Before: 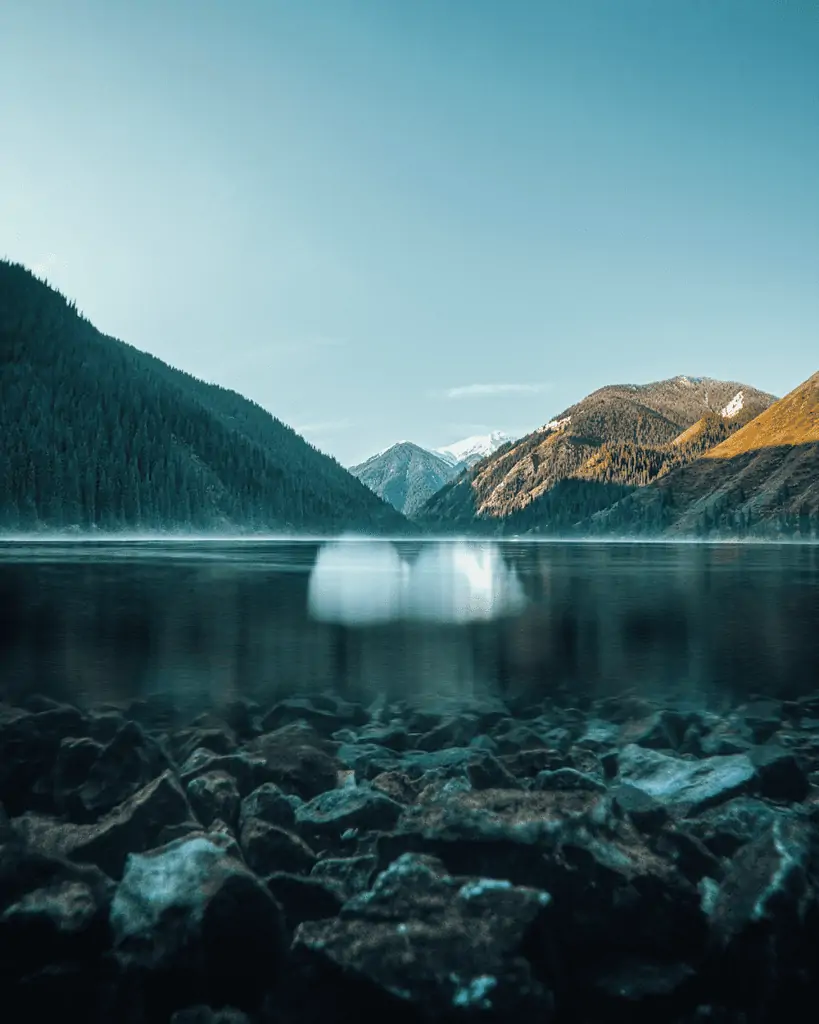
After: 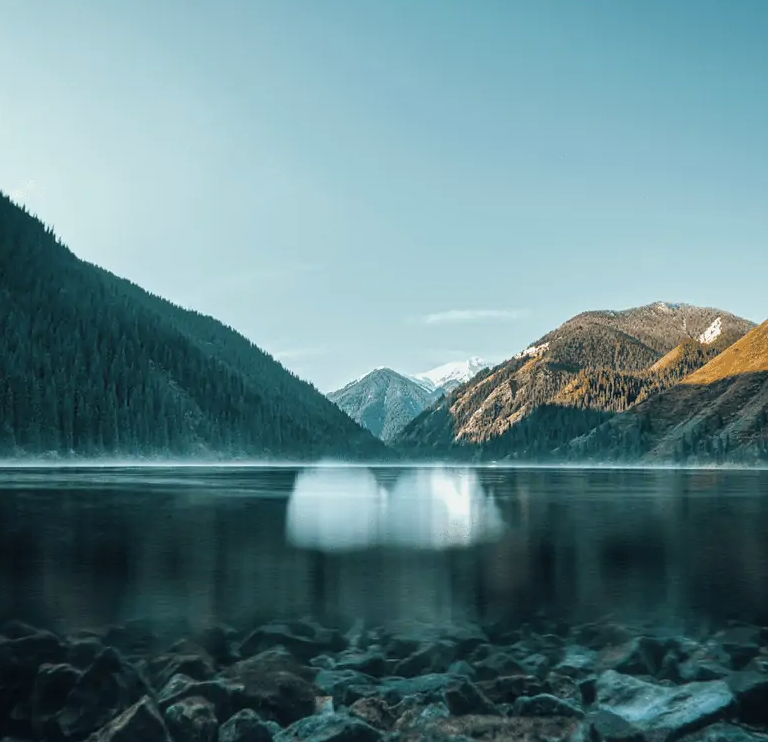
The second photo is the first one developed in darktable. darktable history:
crop: left 2.737%, top 7.287%, right 3.421%, bottom 20.179%
contrast brightness saturation: saturation -0.05
tone equalizer: on, module defaults
